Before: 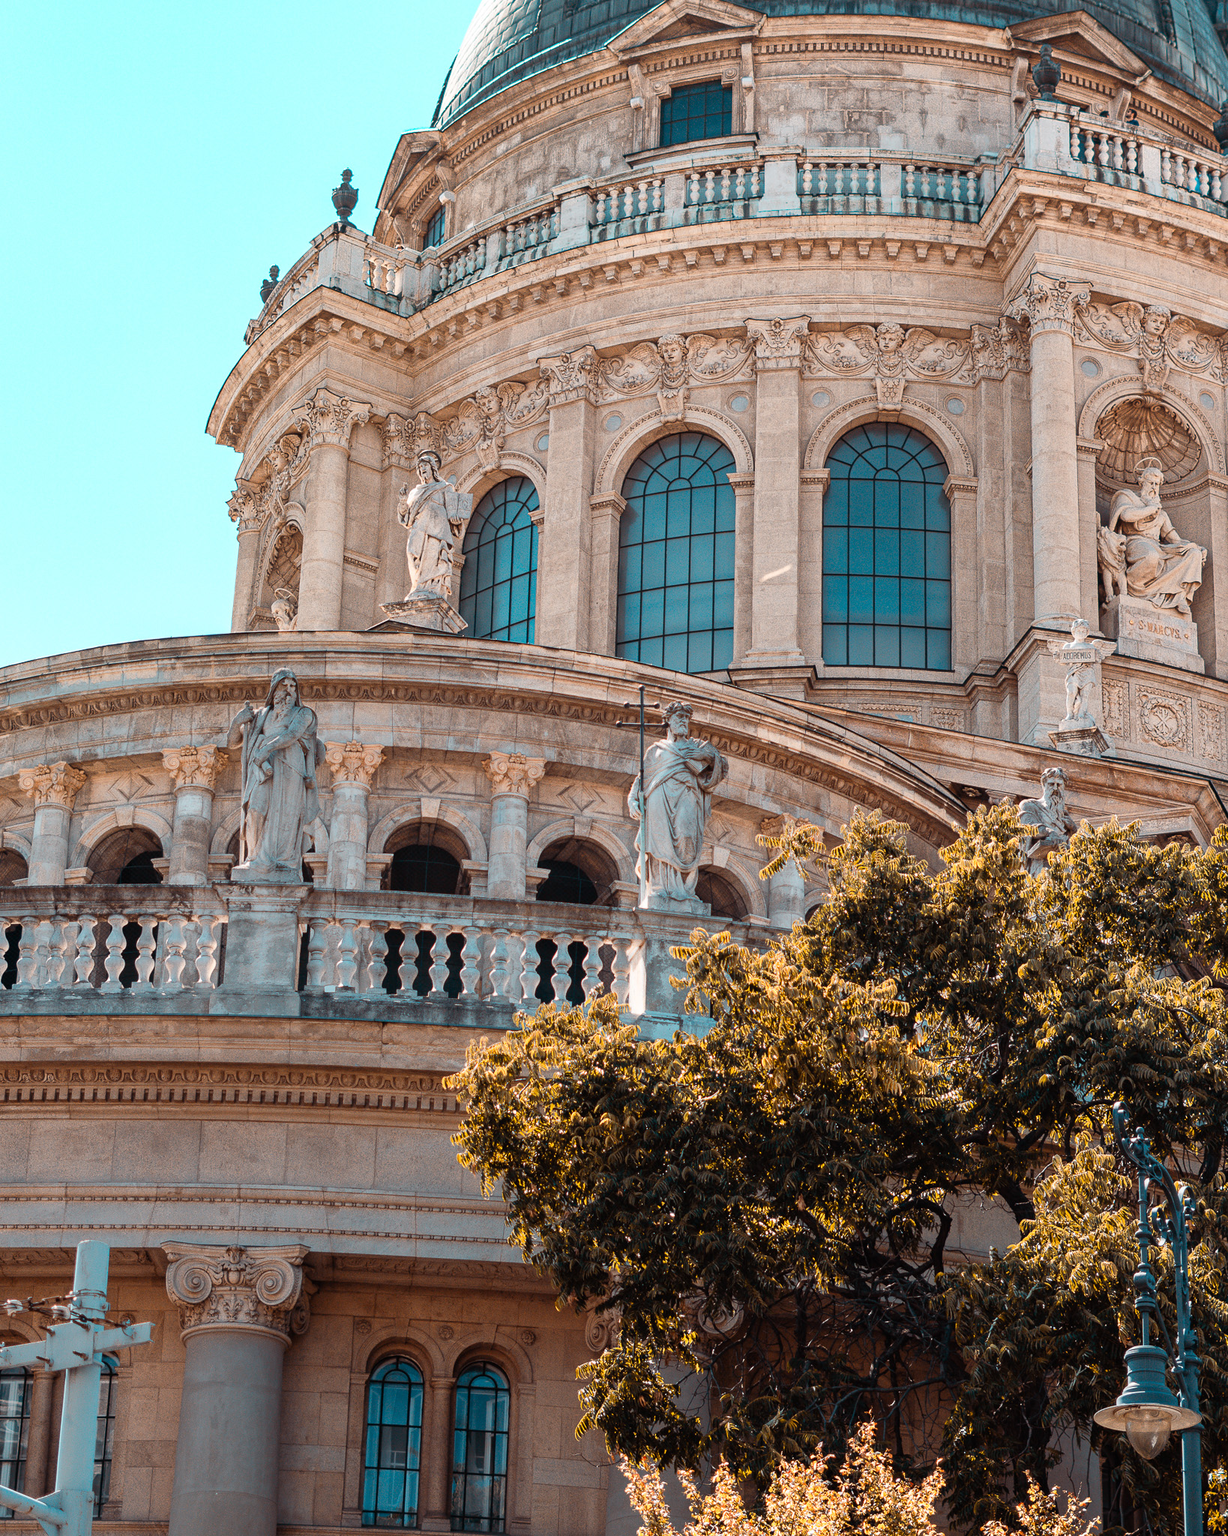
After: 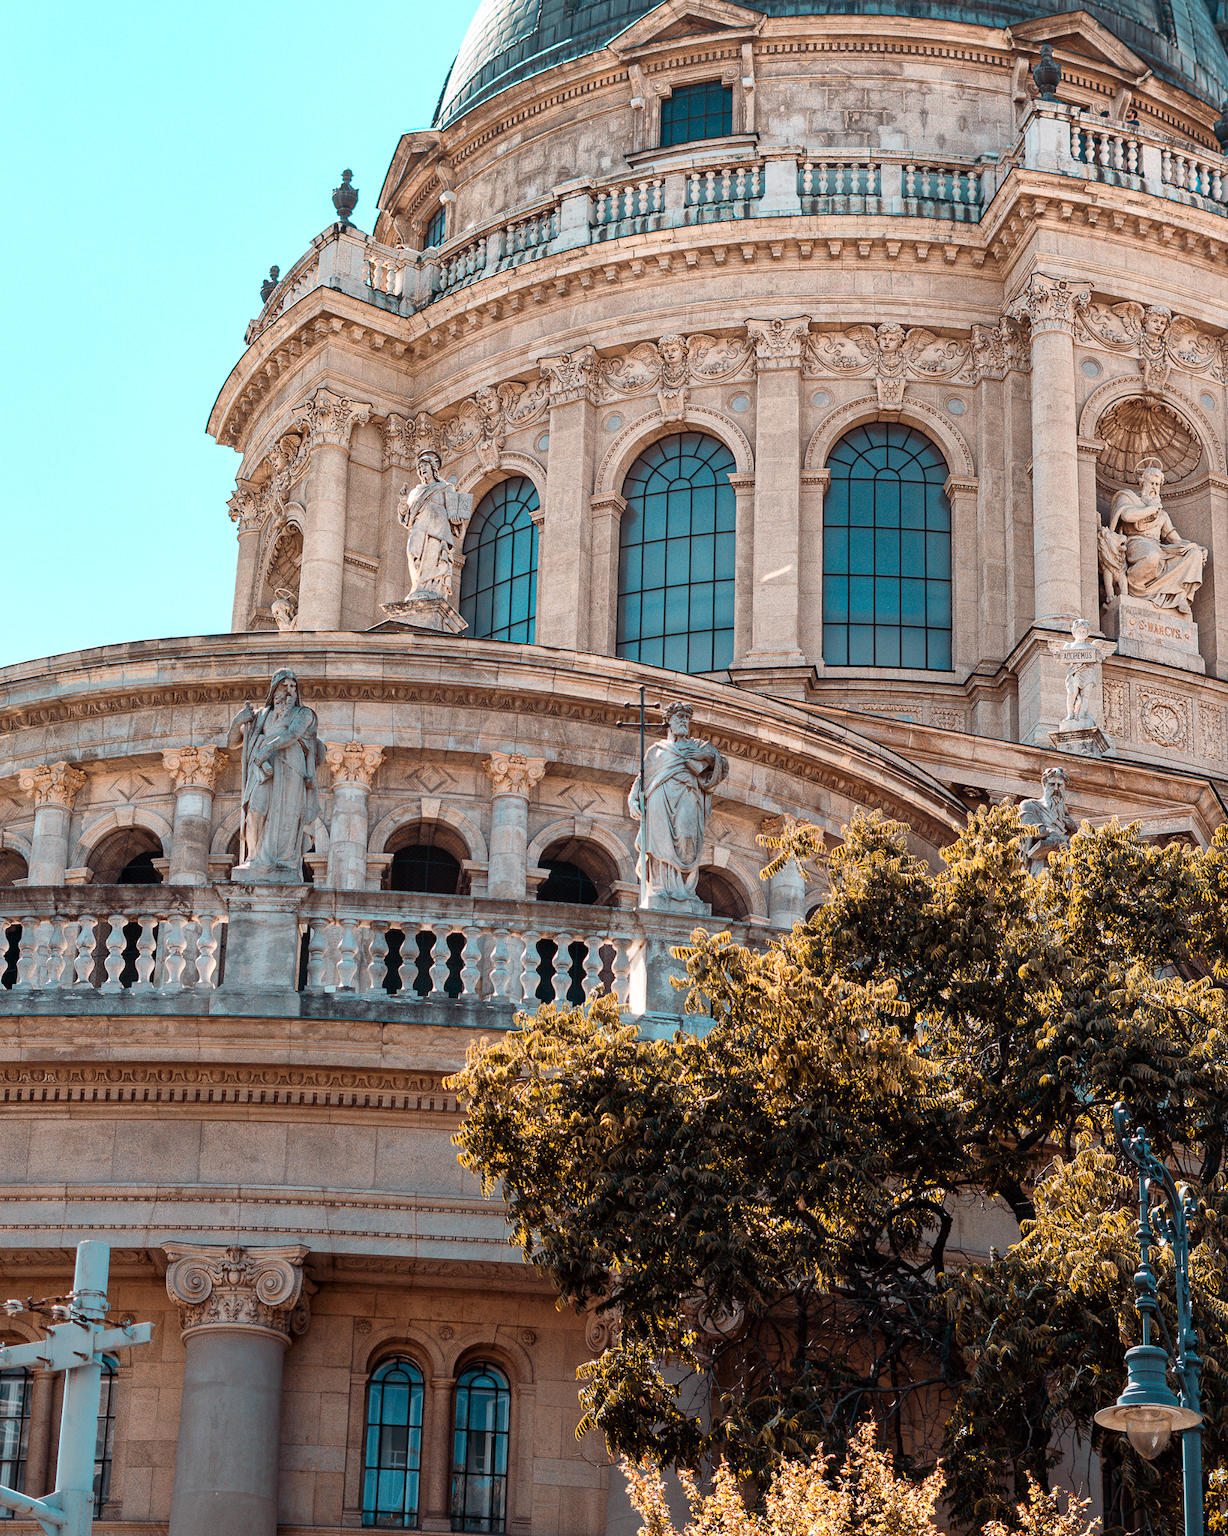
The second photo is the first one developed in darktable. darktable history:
local contrast: mode bilateral grid, contrast 20, coarseness 50, detail 120%, midtone range 0.2
tone equalizer: on, module defaults
